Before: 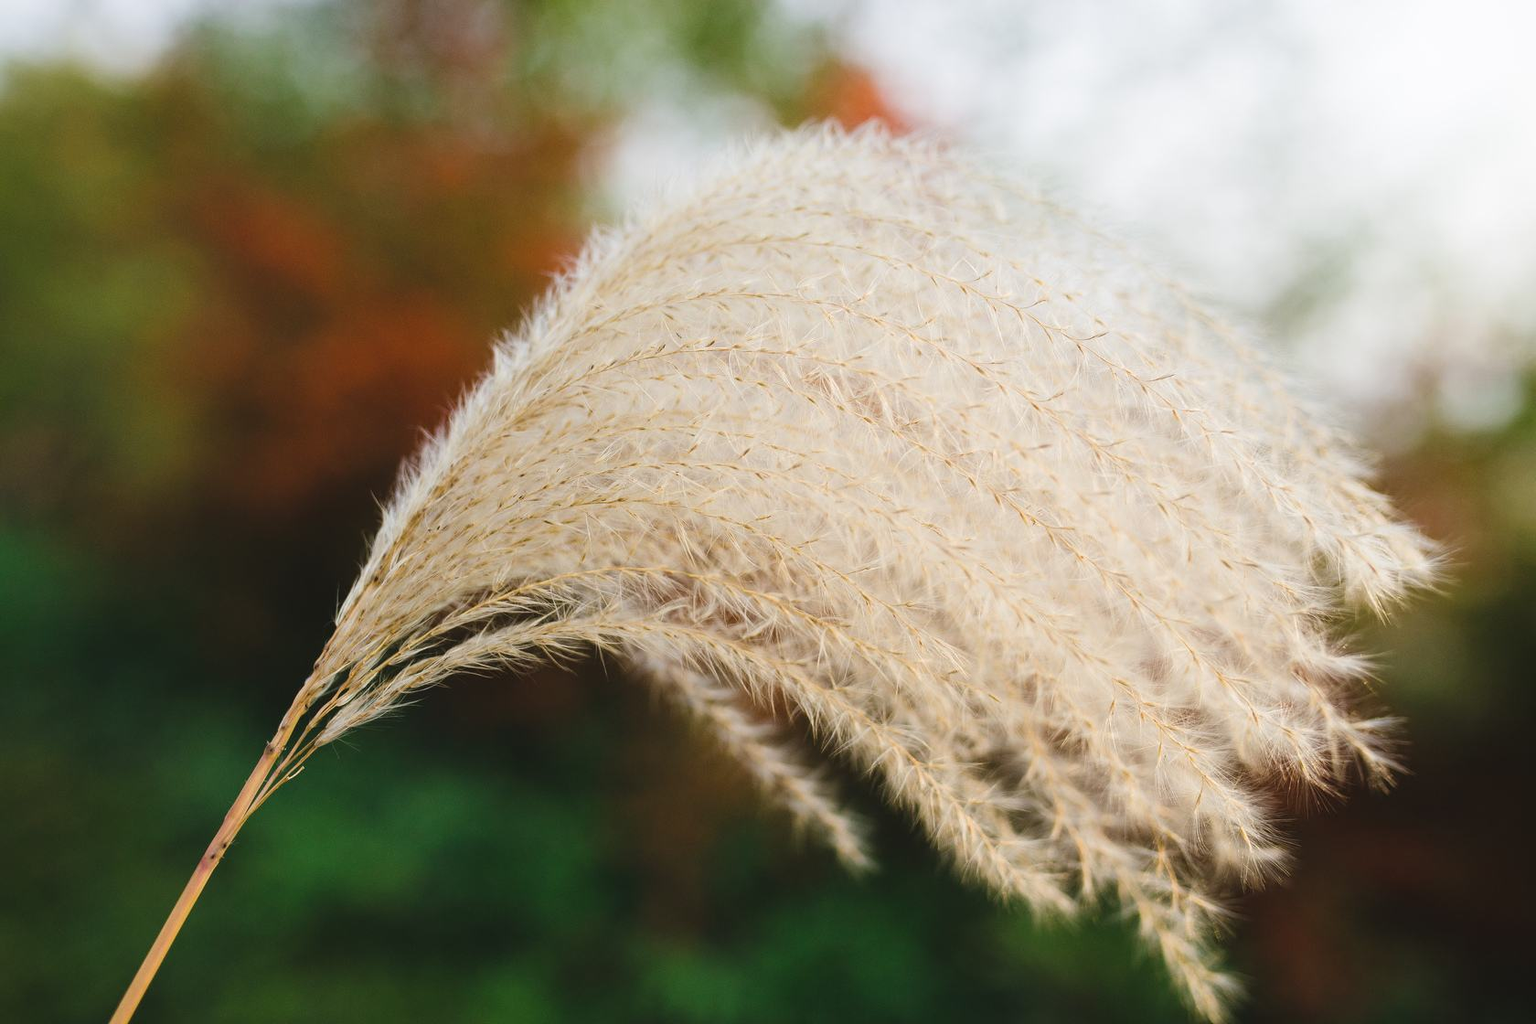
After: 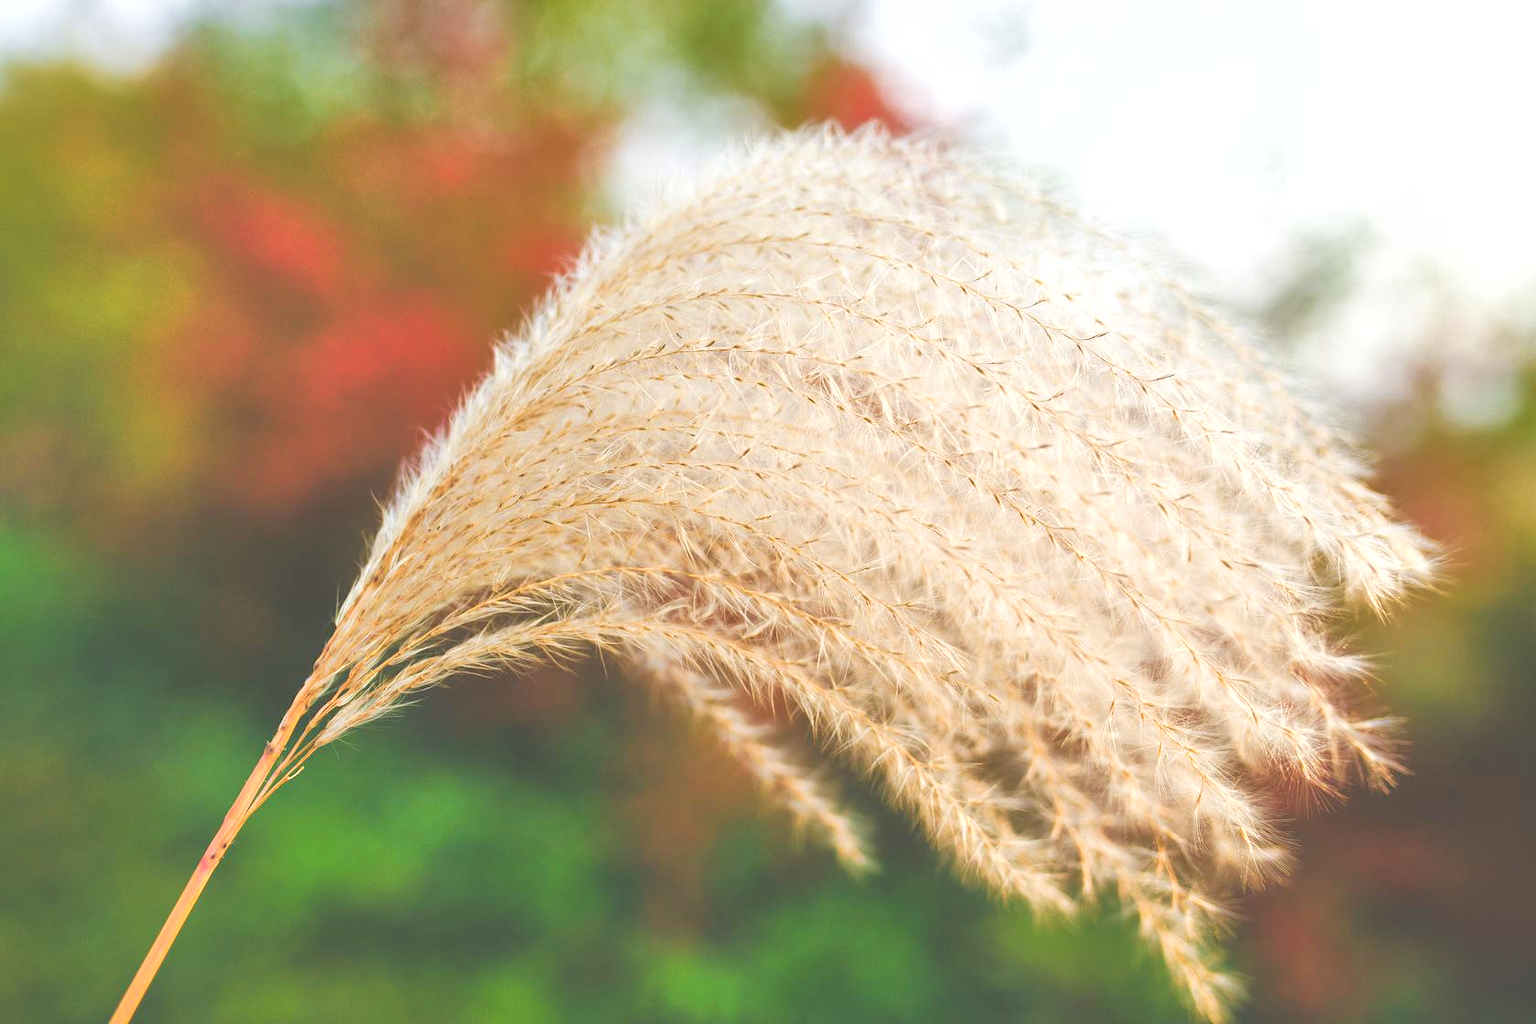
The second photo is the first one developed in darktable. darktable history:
shadows and highlights: shadows color adjustment 99.15%, highlights color adjustment 0.661%
tone curve: curves: ch0 [(0, 0) (0.003, 0.013) (0.011, 0.02) (0.025, 0.037) (0.044, 0.068) (0.069, 0.108) (0.1, 0.138) (0.136, 0.168) (0.177, 0.203) (0.224, 0.241) (0.277, 0.281) (0.335, 0.328) (0.399, 0.382) (0.468, 0.448) (0.543, 0.519) (0.623, 0.603) (0.709, 0.705) (0.801, 0.808) (0.898, 0.903) (1, 1)], preserve colors none
color zones: curves: ch1 [(0.235, 0.558) (0.75, 0.5)]; ch2 [(0.25, 0.462) (0.749, 0.457)]
contrast brightness saturation: contrast -0.148, brightness 0.054, saturation -0.121
velvia: on, module defaults
tone equalizer: -7 EV 0.141 EV, -6 EV 0.604 EV, -5 EV 1.14 EV, -4 EV 1.34 EV, -3 EV 1.12 EV, -2 EV 0.6 EV, -1 EV 0.156 EV, mask exposure compensation -0.514 EV
exposure: black level correction -0.002, exposure 0.705 EV, compensate exposure bias true, compensate highlight preservation false
